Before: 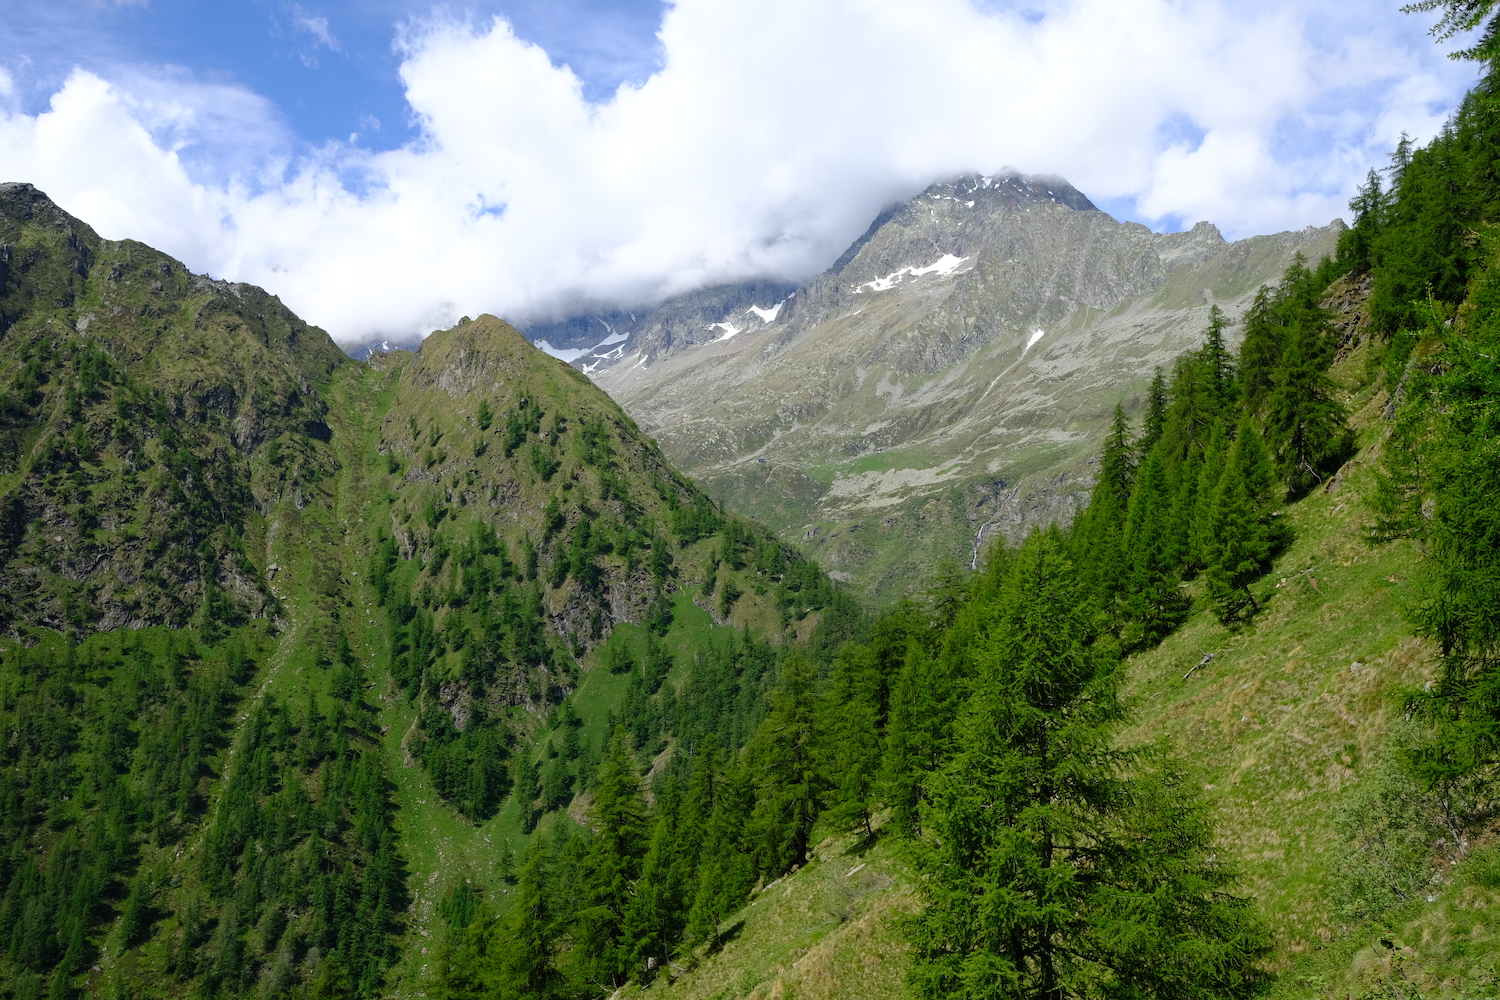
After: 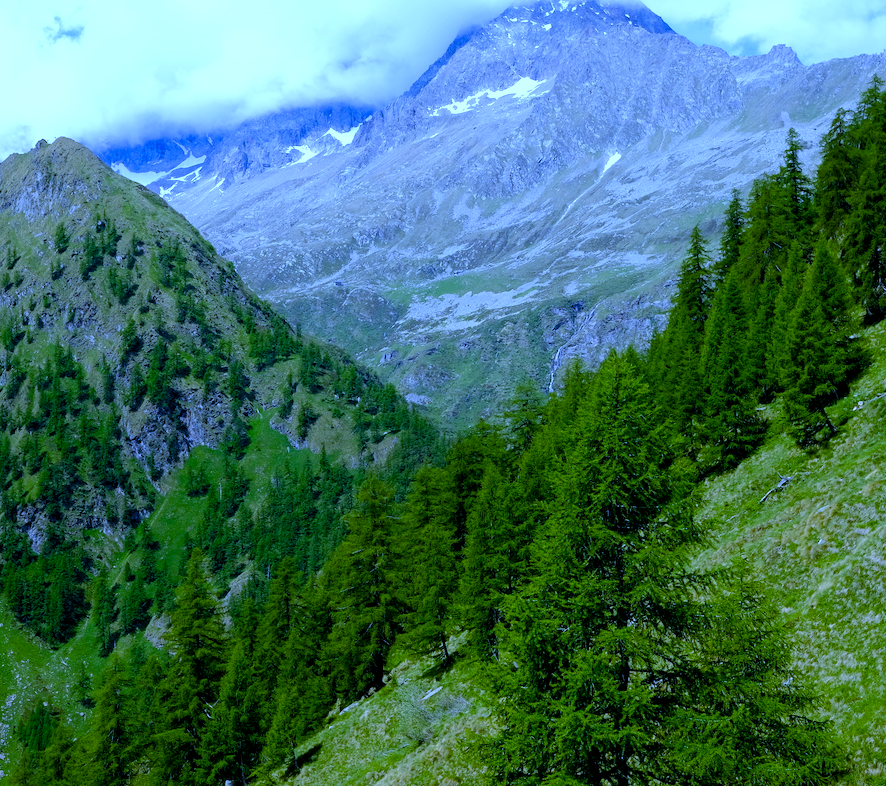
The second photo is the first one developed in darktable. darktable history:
crop and rotate: left 28.256%, top 17.734%, right 12.656%, bottom 3.573%
white balance: red 0.766, blue 1.537
color balance rgb: global offset › luminance -0.51%, perceptual saturation grading › global saturation 27.53%, perceptual saturation grading › highlights -25%, perceptual saturation grading › shadows 25%, perceptual brilliance grading › highlights 6.62%, perceptual brilliance grading › mid-tones 17.07%, perceptual brilliance grading › shadows -5.23%
